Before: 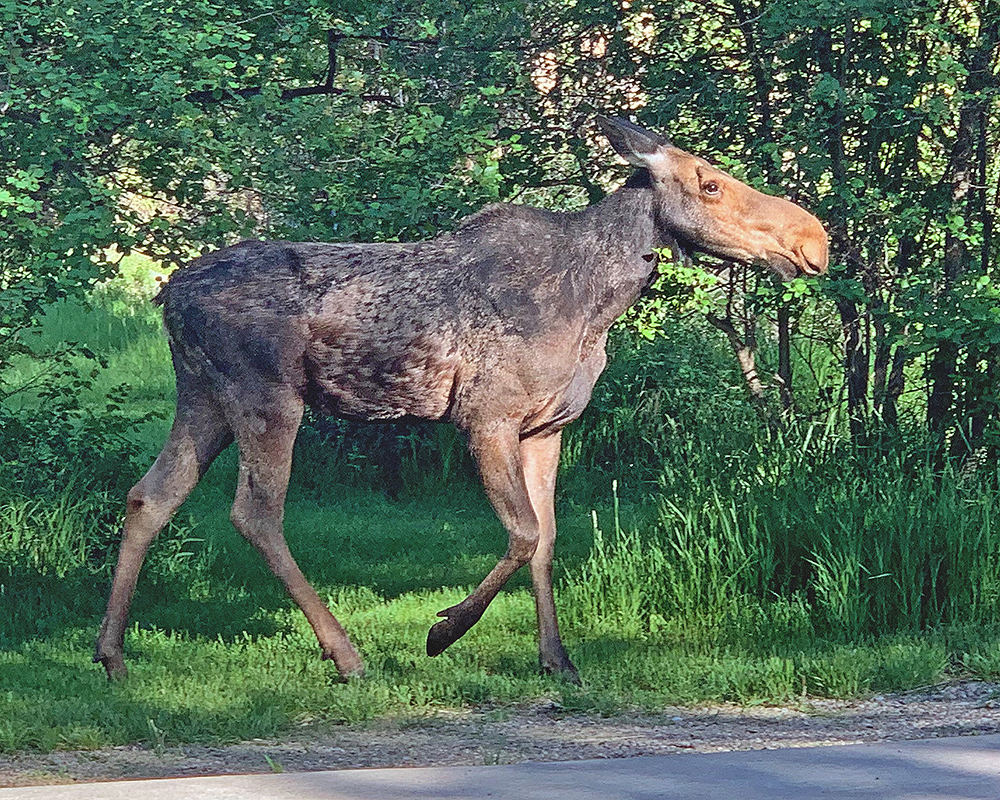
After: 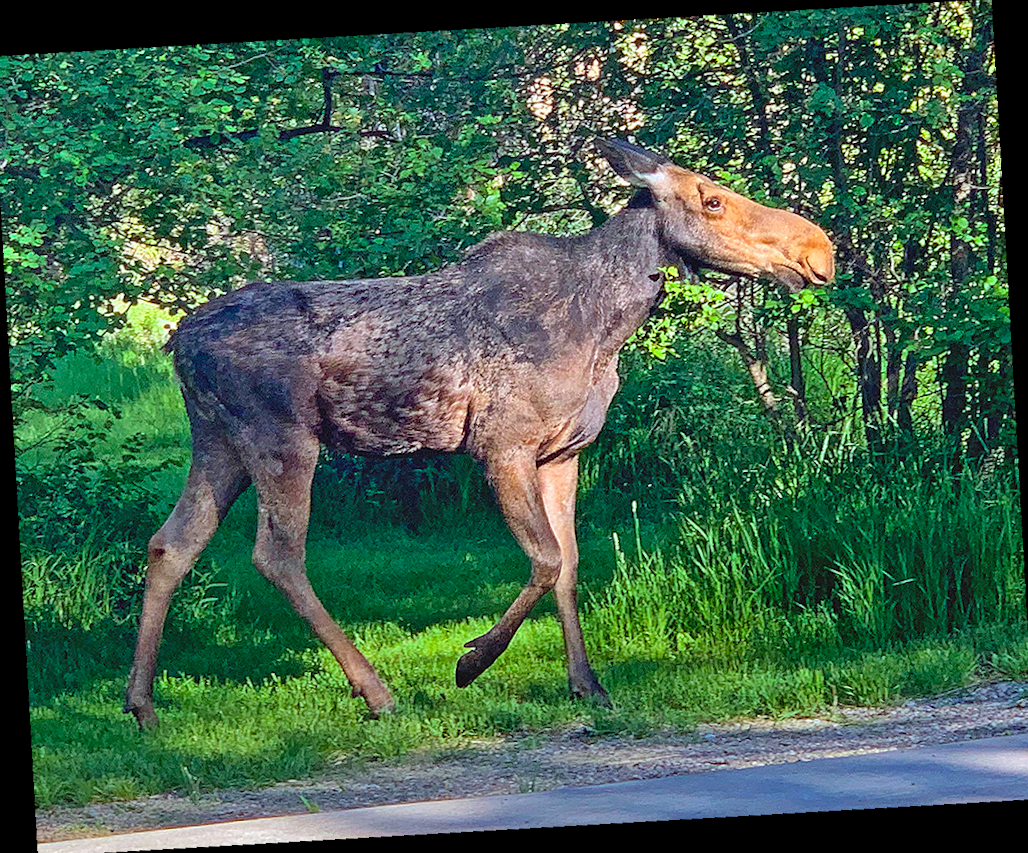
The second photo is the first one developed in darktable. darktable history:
crop and rotate: angle -1.69°
color balance rgb: linear chroma grading › global chroma 13.3%, global vibrance 41.49%
color zones: curves: ch0 [(0, 0.5) (0.143, 0.5) (0.286, 0.5) (0.429, 0.5) (0.62, 0.489) (0.714, 0.445) (0.844, 0.496) (1, 0.5)]; ch1 [(0, 0.5) (0.143, 0.5) (0.286, 0.5) (0.429, 0.5) (0.571, 0.5) (0.714, 0.523) (0.857, 0.5) (1, 0.5)]
rotate and perspective: rotation -4.98°, automatic cropping off
local contrast: highlights 100%, shadows 100%, detail 120%, midtone range 0.2
white balance: red 0.988, blue 1.017
